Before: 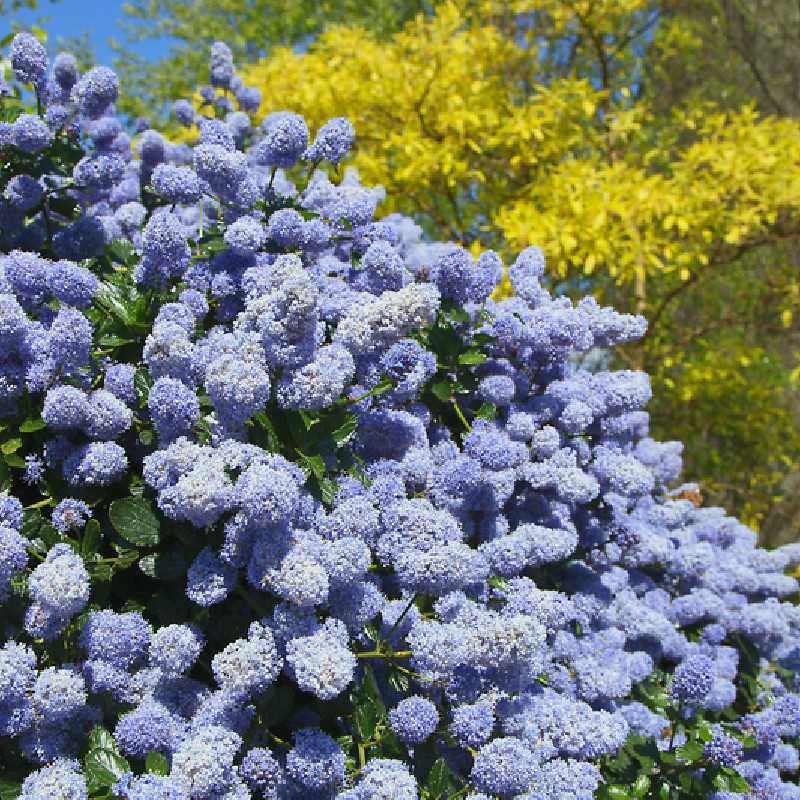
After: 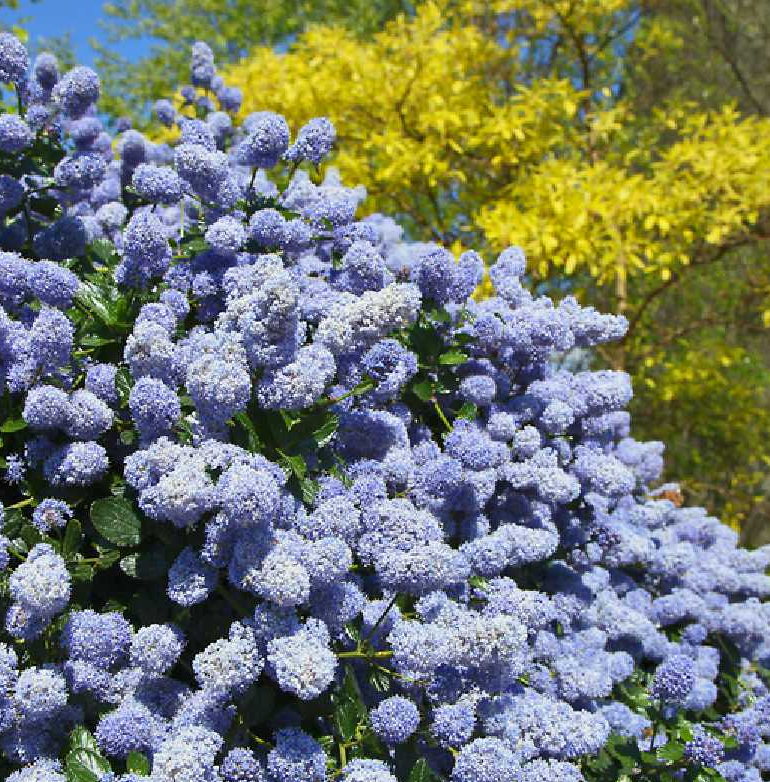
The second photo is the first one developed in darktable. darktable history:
contrast equalizer: octaves 7, y [[0.6 ×6], [0.55 ×6], [0 ×6], [0 ×6], [0 ×6]], mix 0.15
crop and rotate: left 2.536%, right 1.107%, bottom 2.246%
